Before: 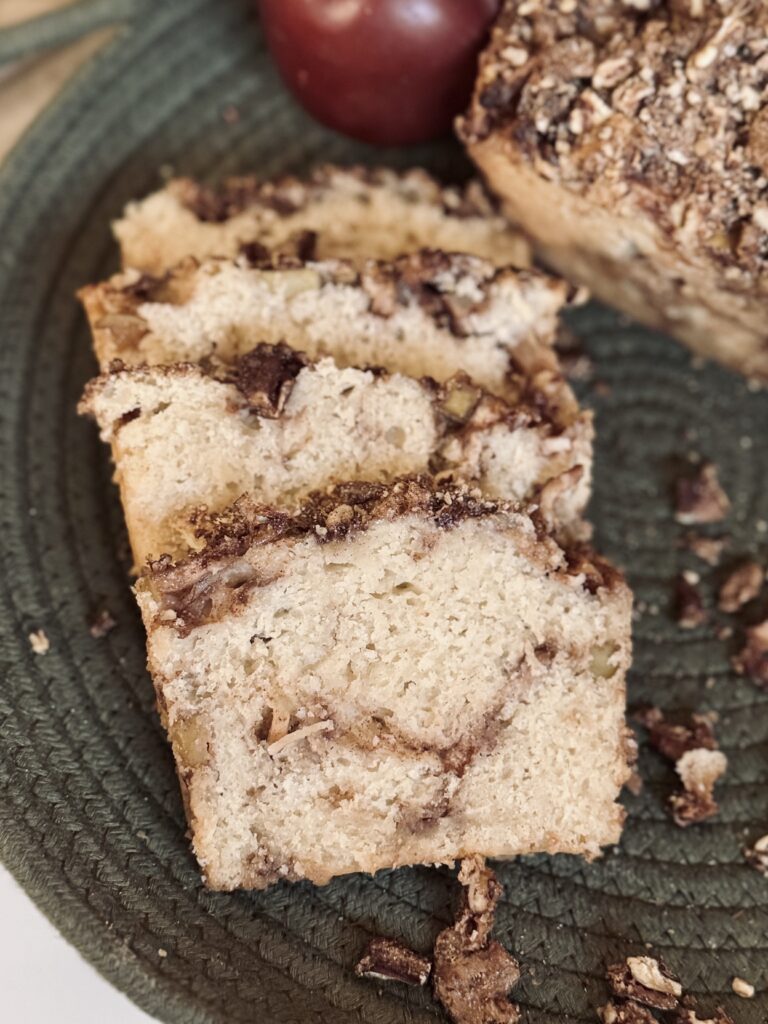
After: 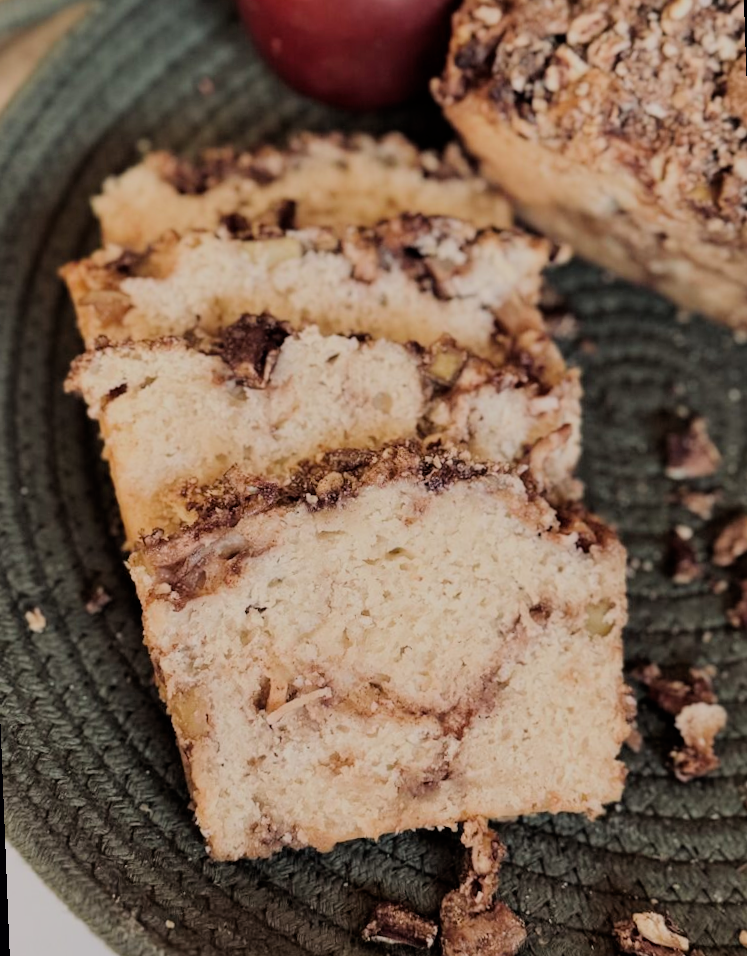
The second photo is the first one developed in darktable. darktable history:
rotate and perspective: rotation -2.12°, lens shift (vertical) 0.009, lens shift (horizontal) -0.008, automatic cropping original format, crop left 0.036, crop right 0.964, crop top 0.05, crop bottom 0.959
filmic rgb: black relative exposure -6.15 EV, white relative exposure 6.96 EV, hardness 2.23, color science v6 (2022)
